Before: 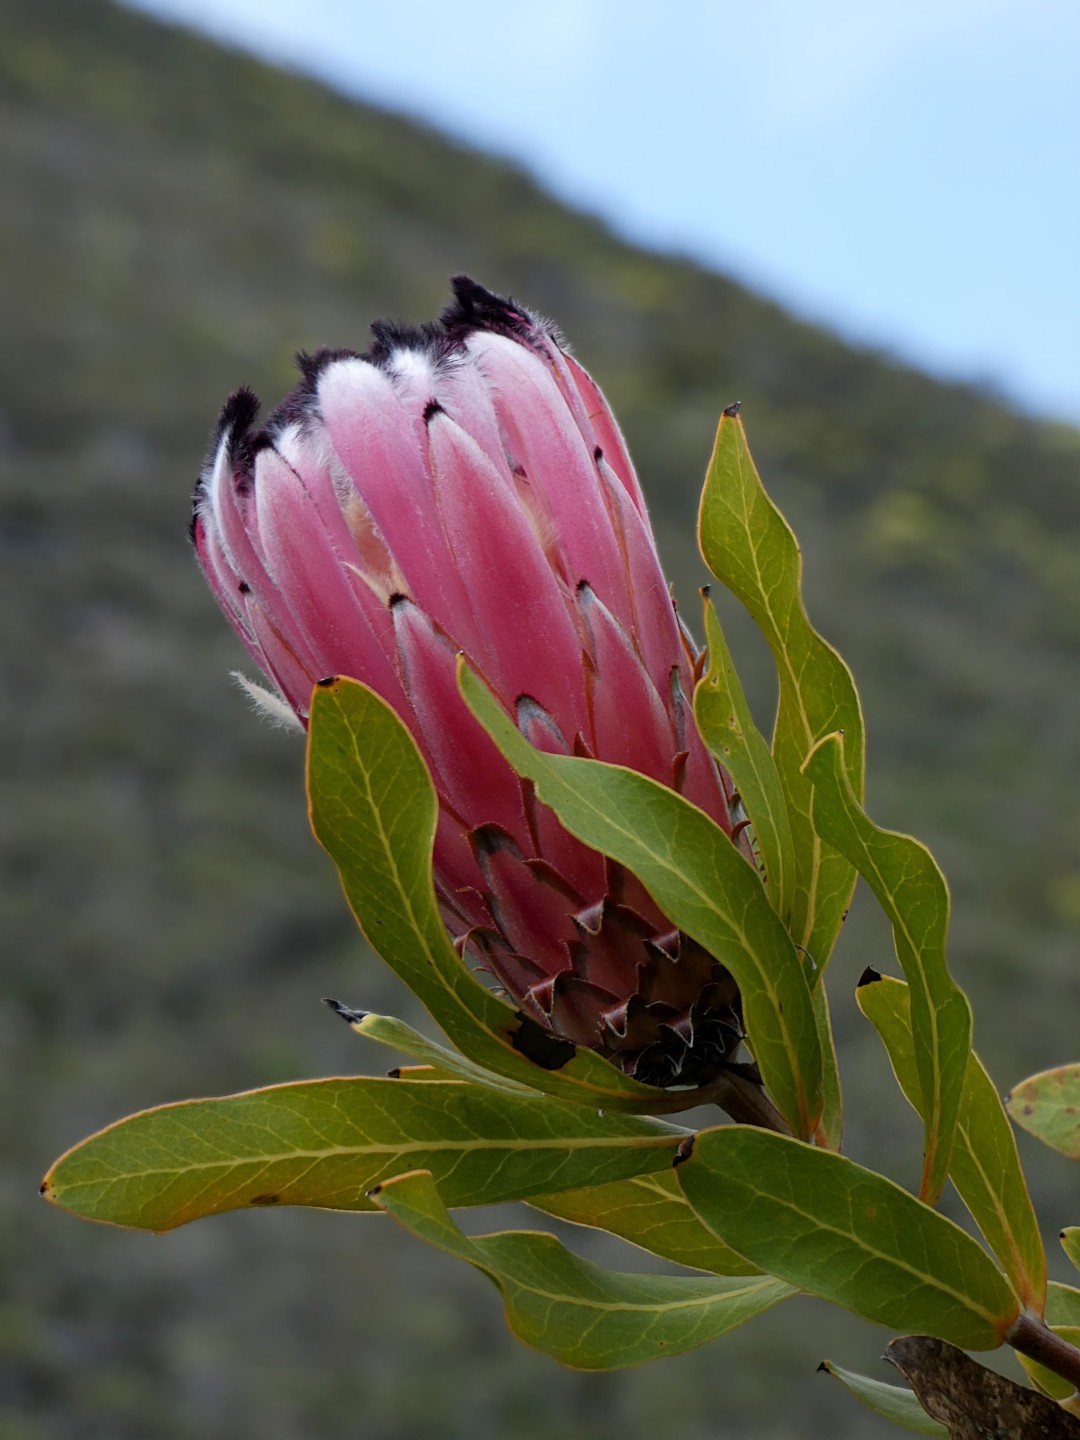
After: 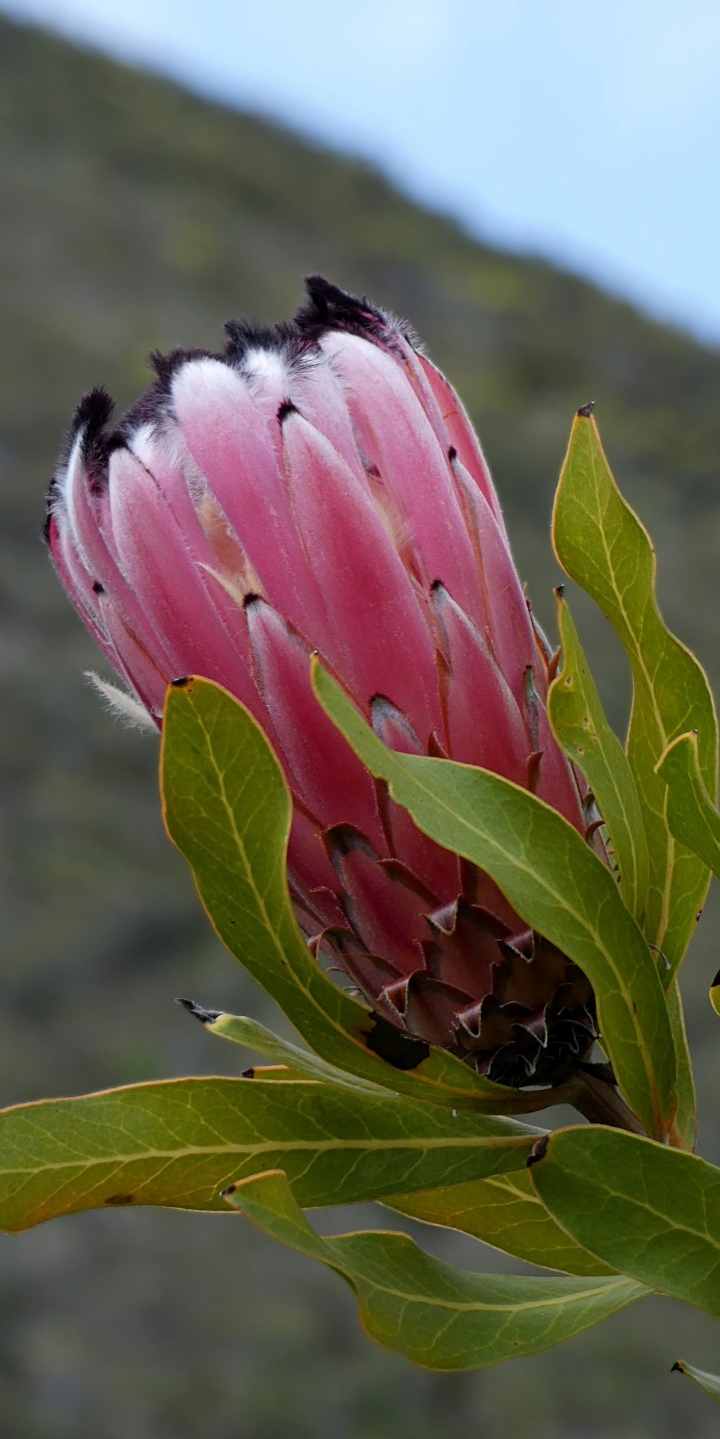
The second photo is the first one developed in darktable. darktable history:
crop and rotate: left 13.537%, right 19.796%
exposure: exposure -0.01 EV, compensate highlight preservation false
